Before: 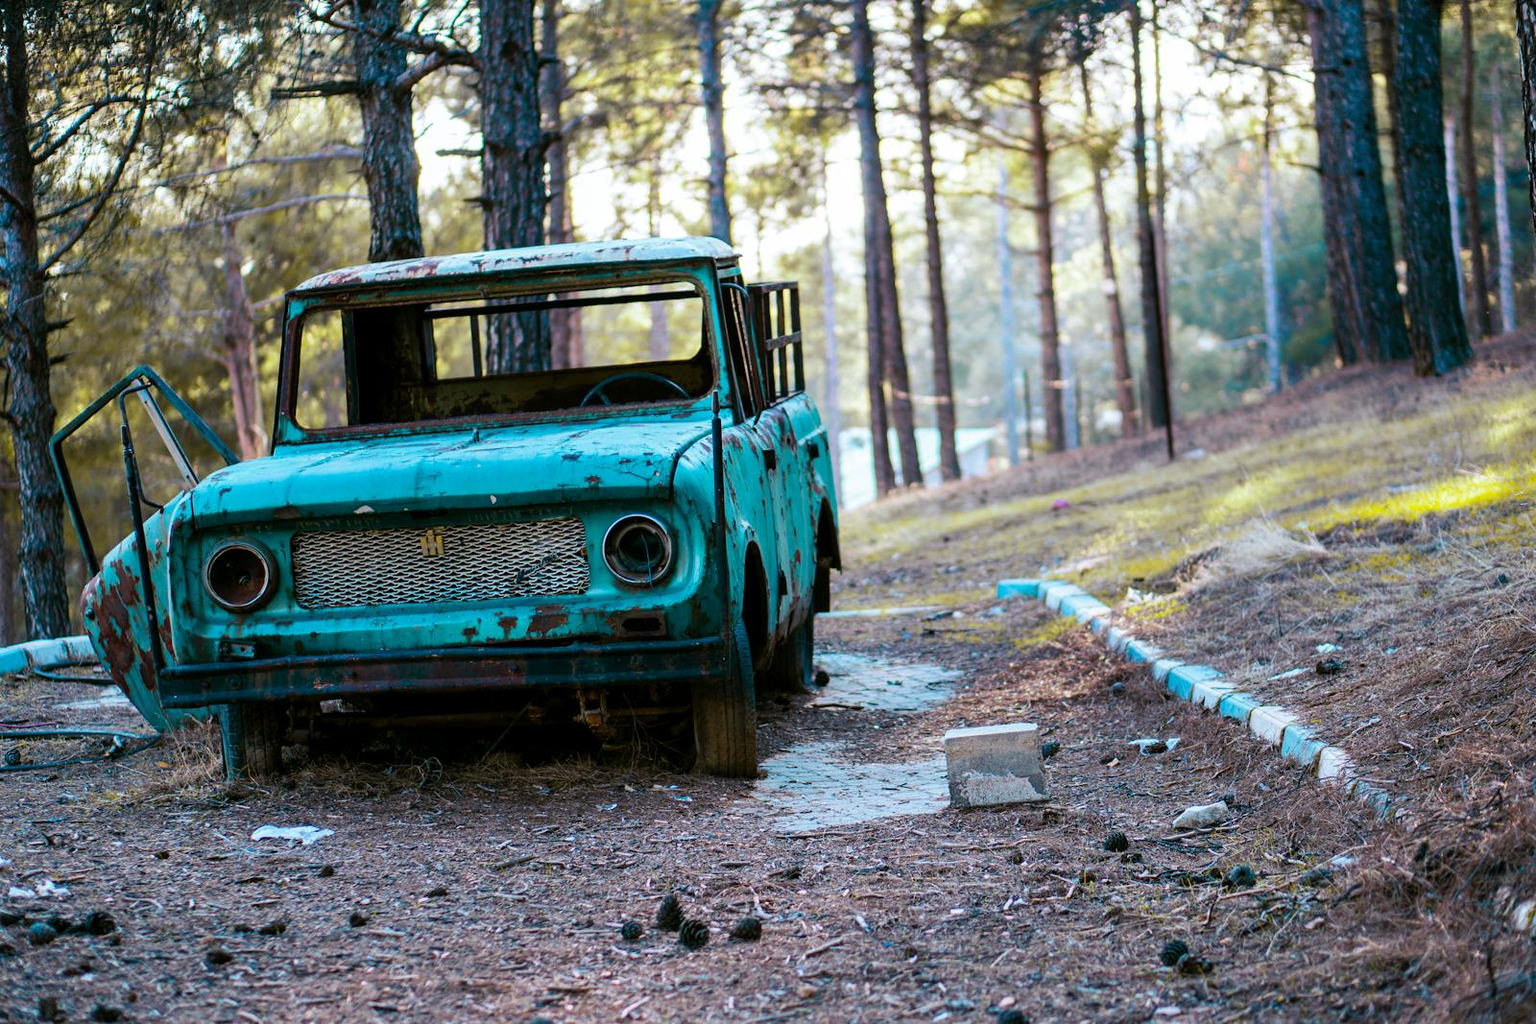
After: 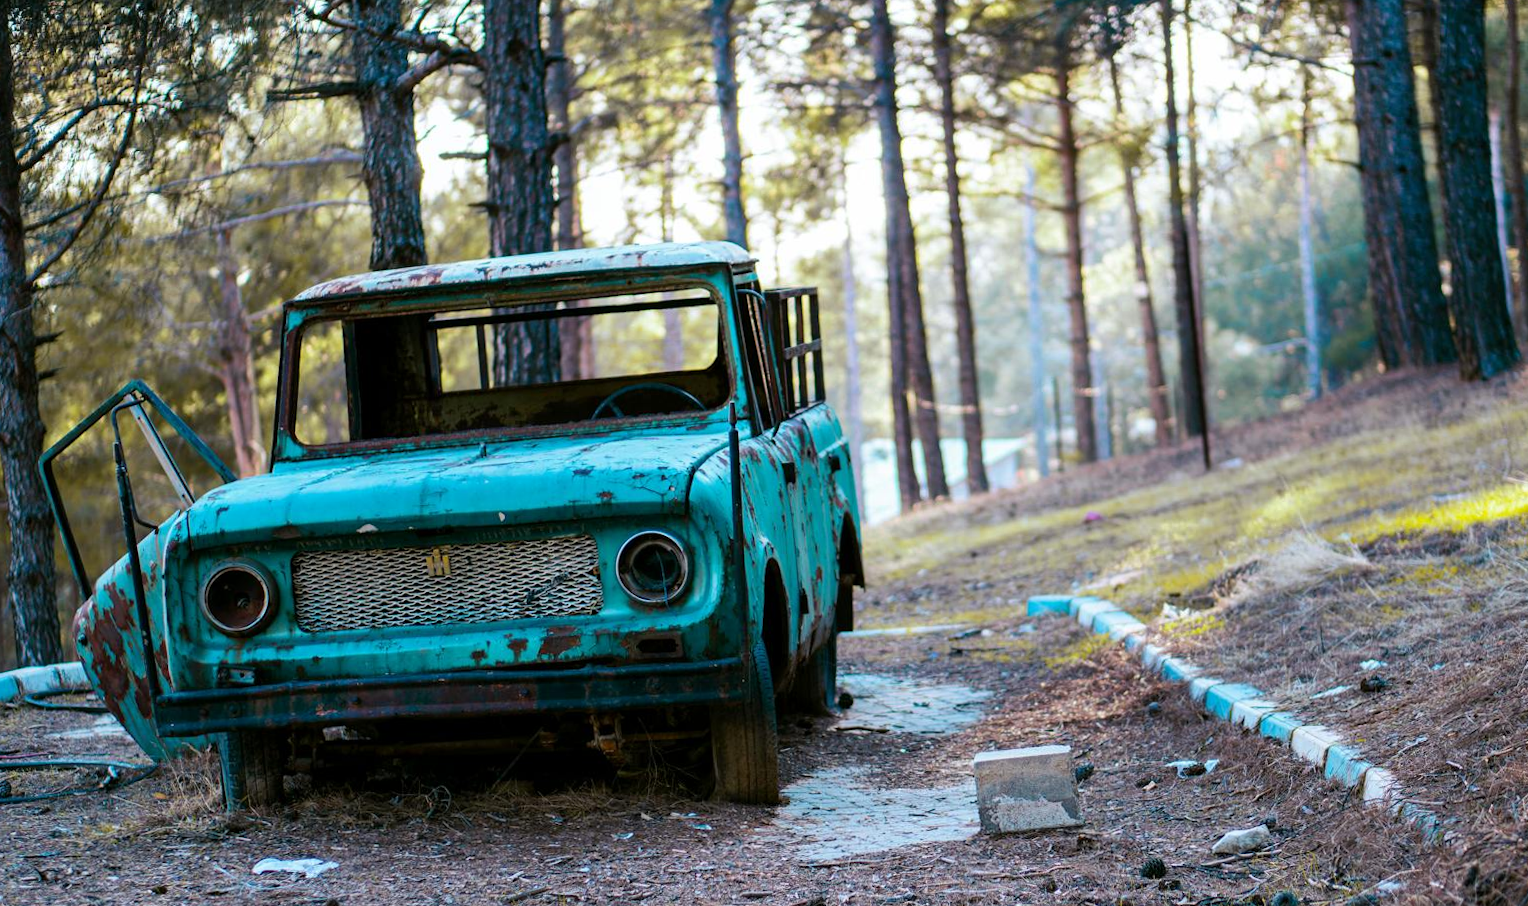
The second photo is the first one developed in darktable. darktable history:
crop and rotate: angle 0.459°, left 0.21%, right 3.09%, bottom 14.063%
